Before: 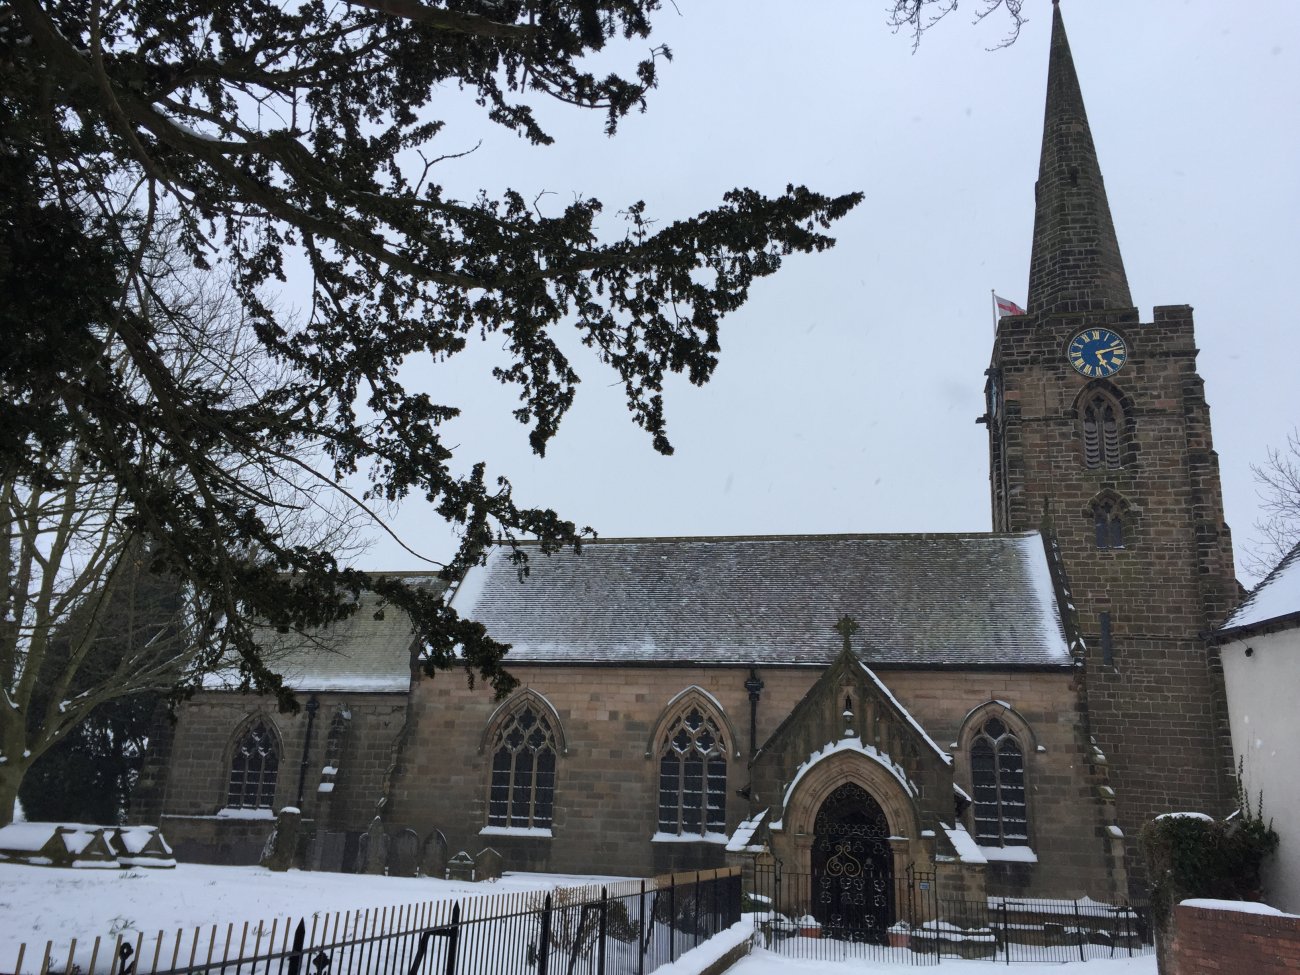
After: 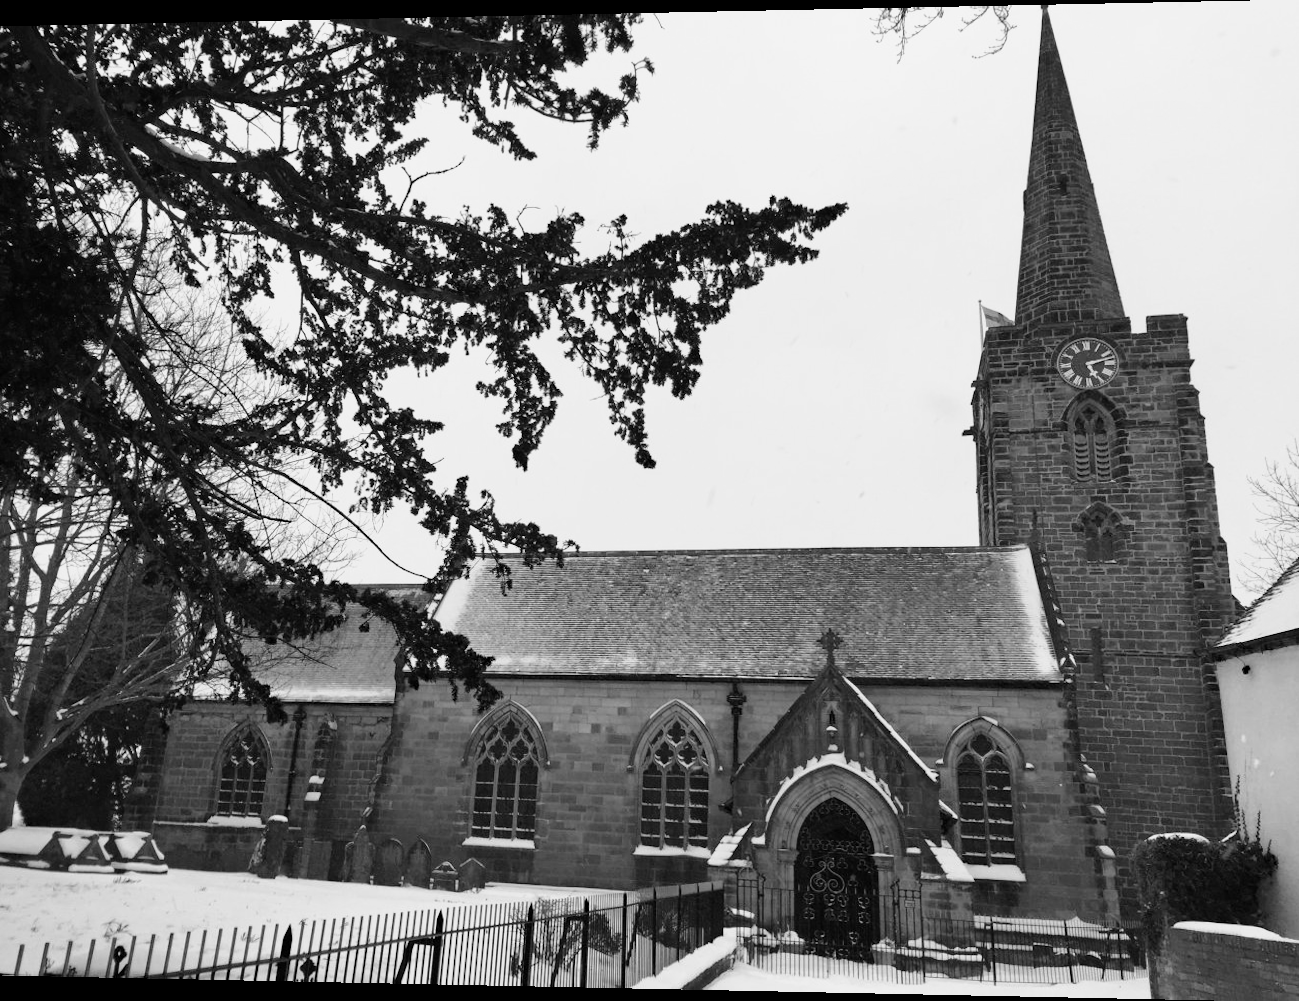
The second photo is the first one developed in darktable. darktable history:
haze removal: compatibility mode true, adaptive false
exposure: exposure 0.217 EV, compensate highlight preservation false
tone curve: curves: ch0 [(0, 0) (0.091, 0.077) (0.389, 0.458) (0.745, 0.82) (0.844, 0.908) (0.909, 0.942) (1, 0.973)]; ch1 [(0, 0) (0.437, 0.404) (0.5, 0.5) (0.529, 0.556) (0.58, 0.603) (0.616, 0.649) (1, 1)]; ch2 [(0, 0) (0.442, 0.415) (0.5, 0.5) (0.535, 0.557) (0.585, 0.62) (1, 1)], color space Lab, independent channels, preserve colors none
monochrome: on, module defaults
rotate and perspective: lens shift (horizontal) -0.055, automatic cropping off
